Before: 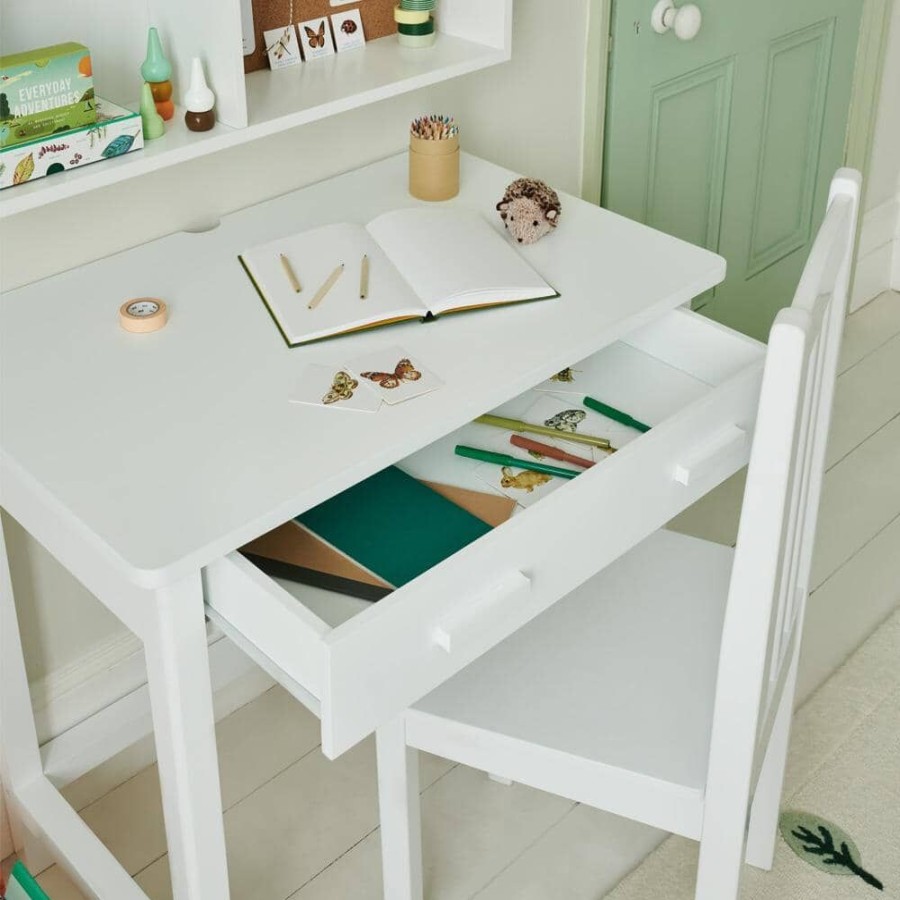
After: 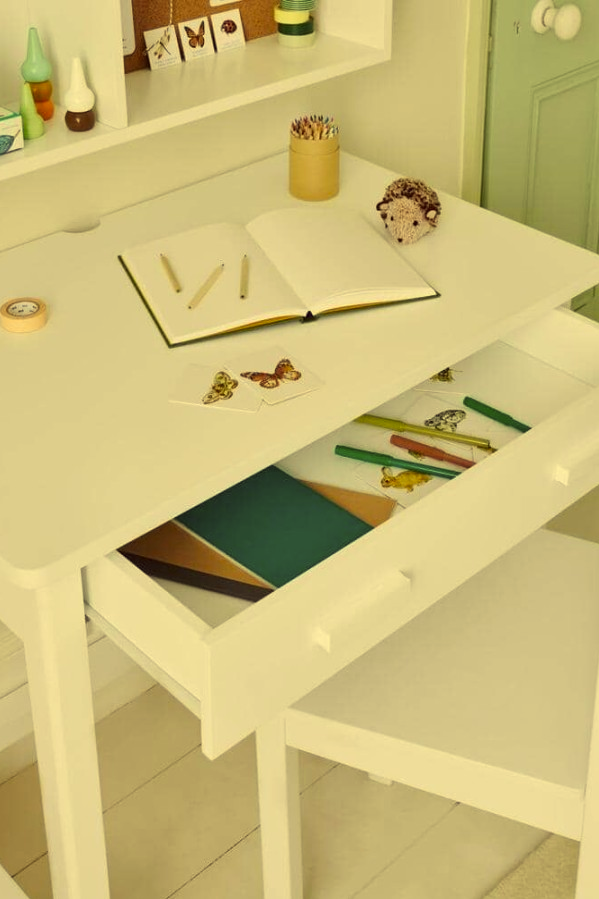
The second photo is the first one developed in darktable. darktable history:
color correction: highlights a* -0.482, highlights b* 40, shadows a* 9.8, shadows b* -0.161
crop and rotate: left 13.342%, right 19.991%
